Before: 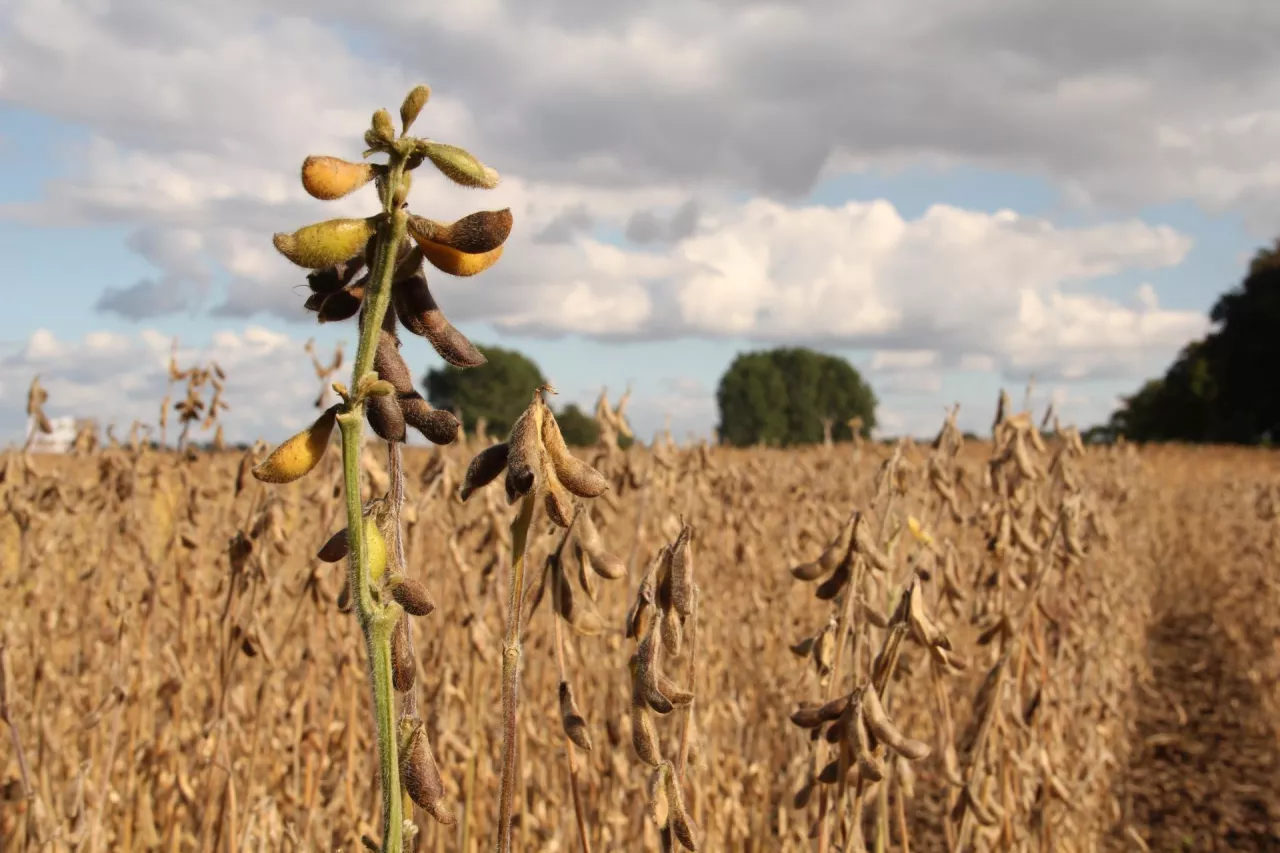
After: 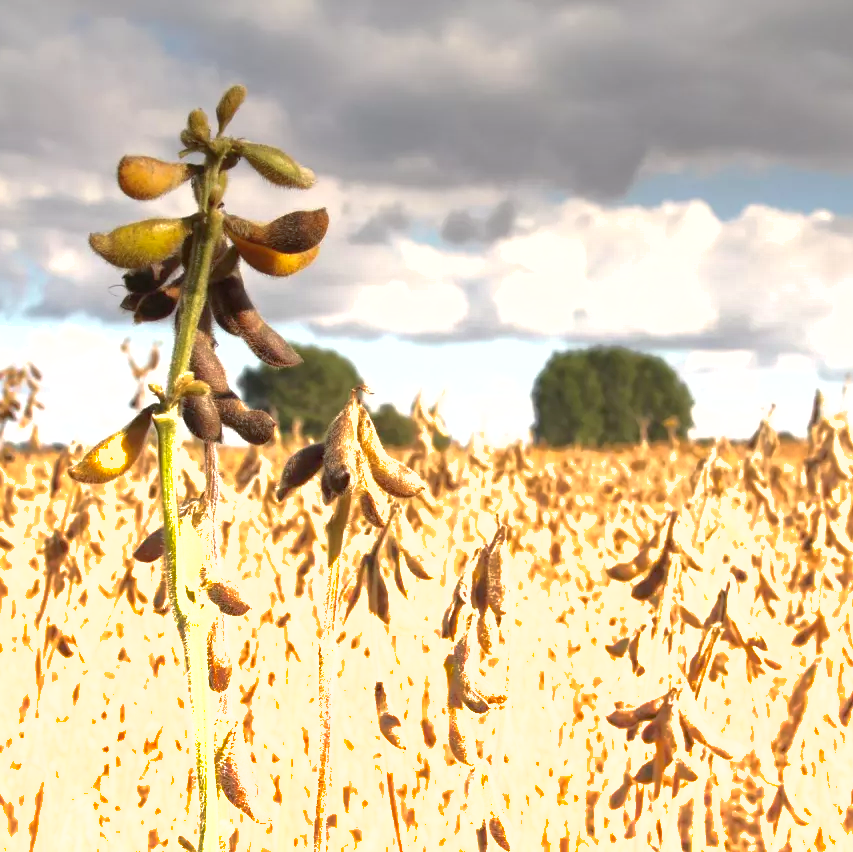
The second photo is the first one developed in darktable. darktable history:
shadows and highlights: on, module defaults
graduated density: density -3.9 EV
crop and rotate: left 14.385%, right 18.948%
